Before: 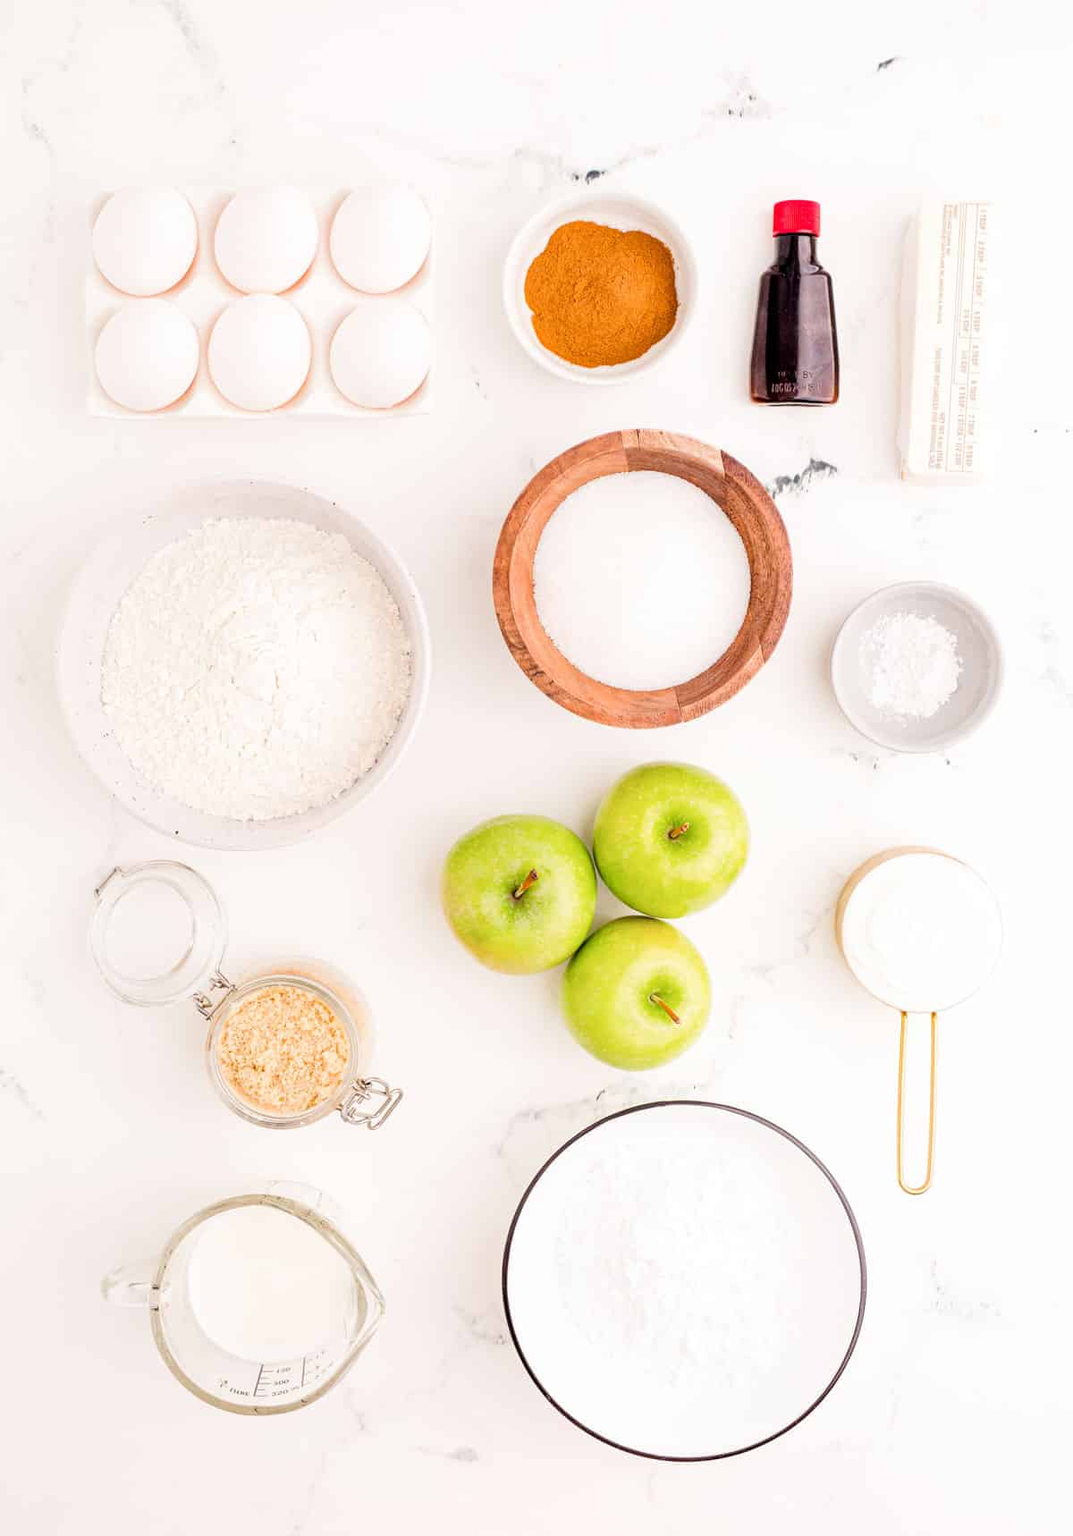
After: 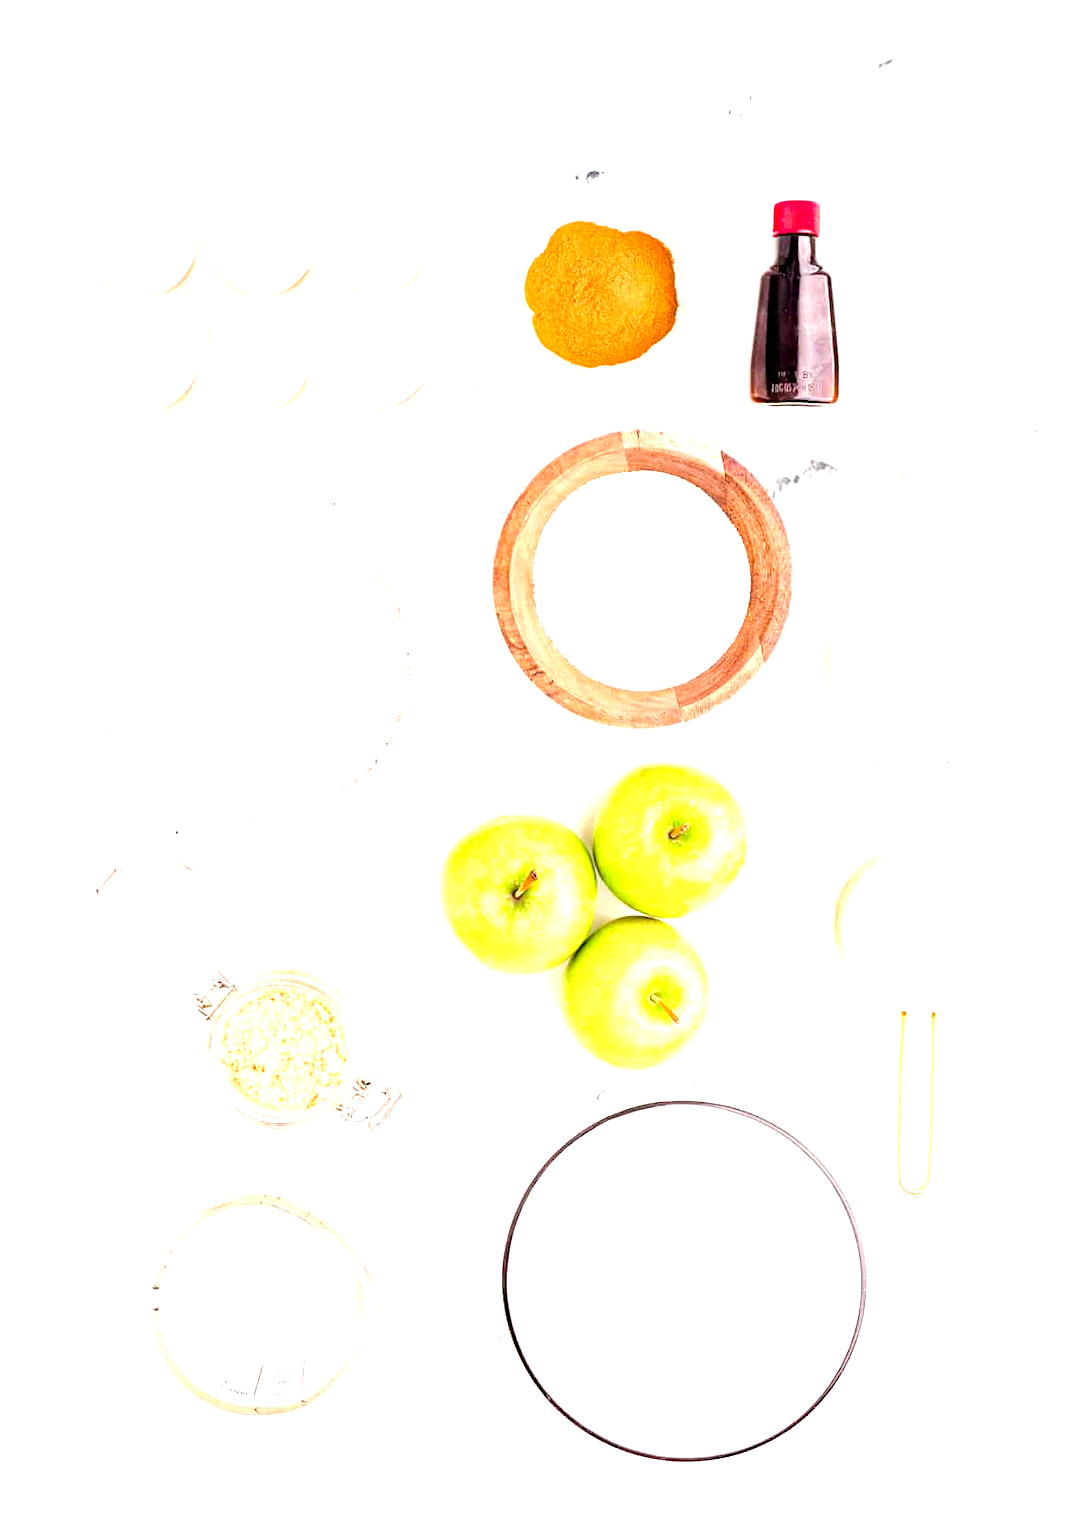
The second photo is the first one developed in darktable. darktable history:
haze removal: compatibility mode true, adaptive false
exposure: exposure 1.089 EV, compensate highlight preservation false
